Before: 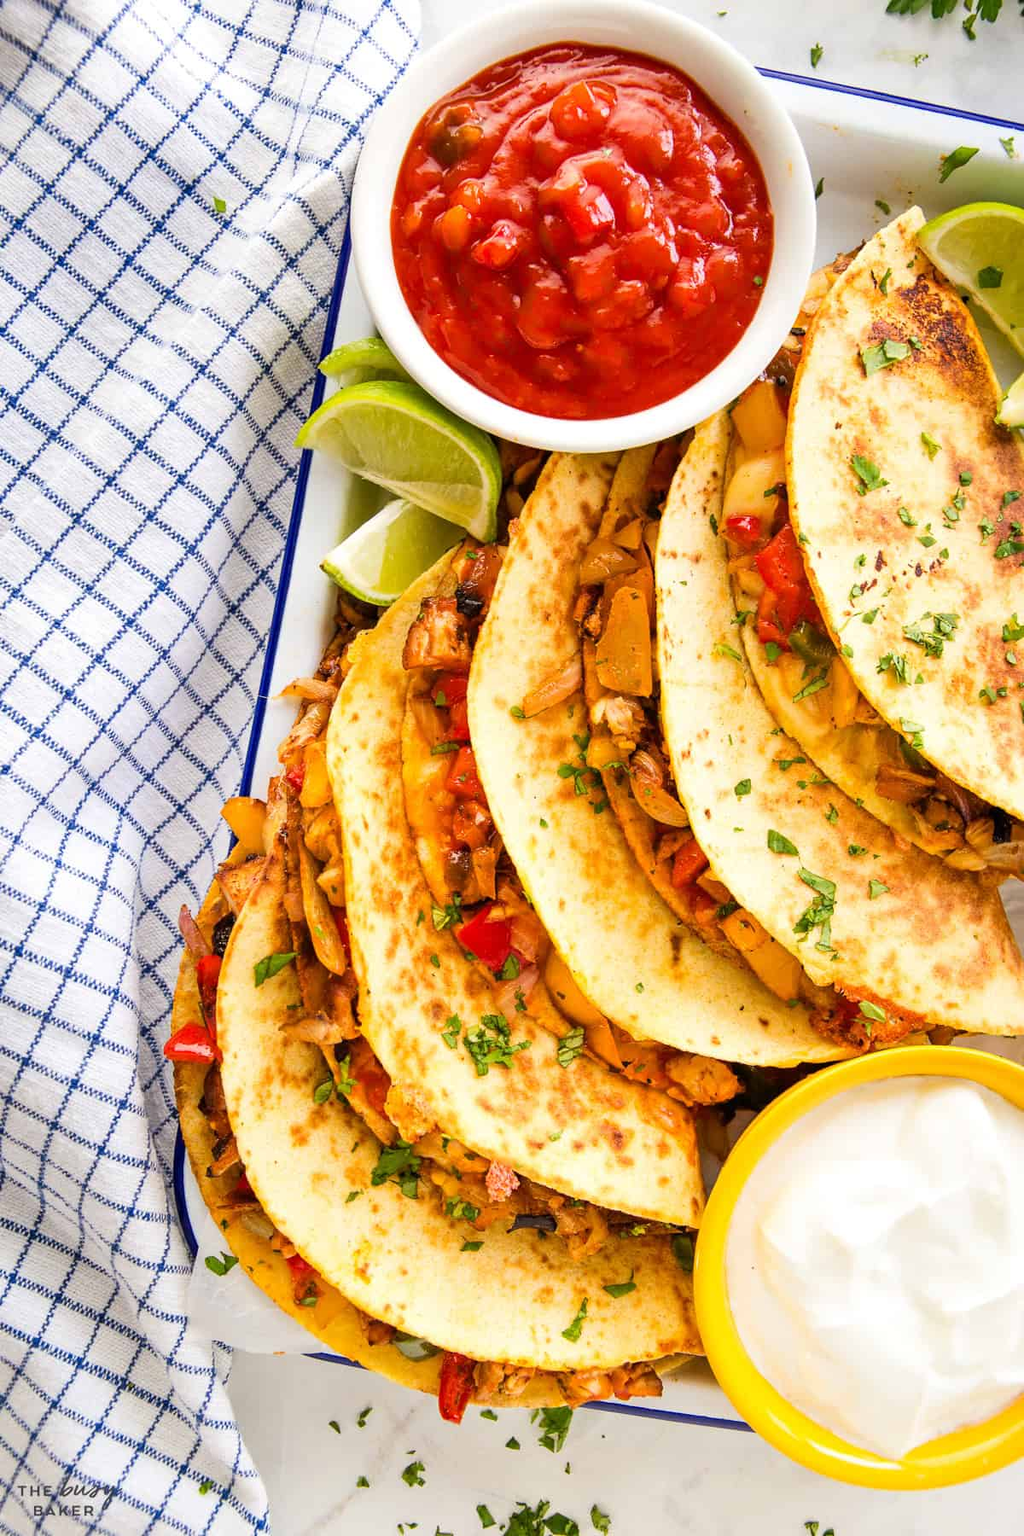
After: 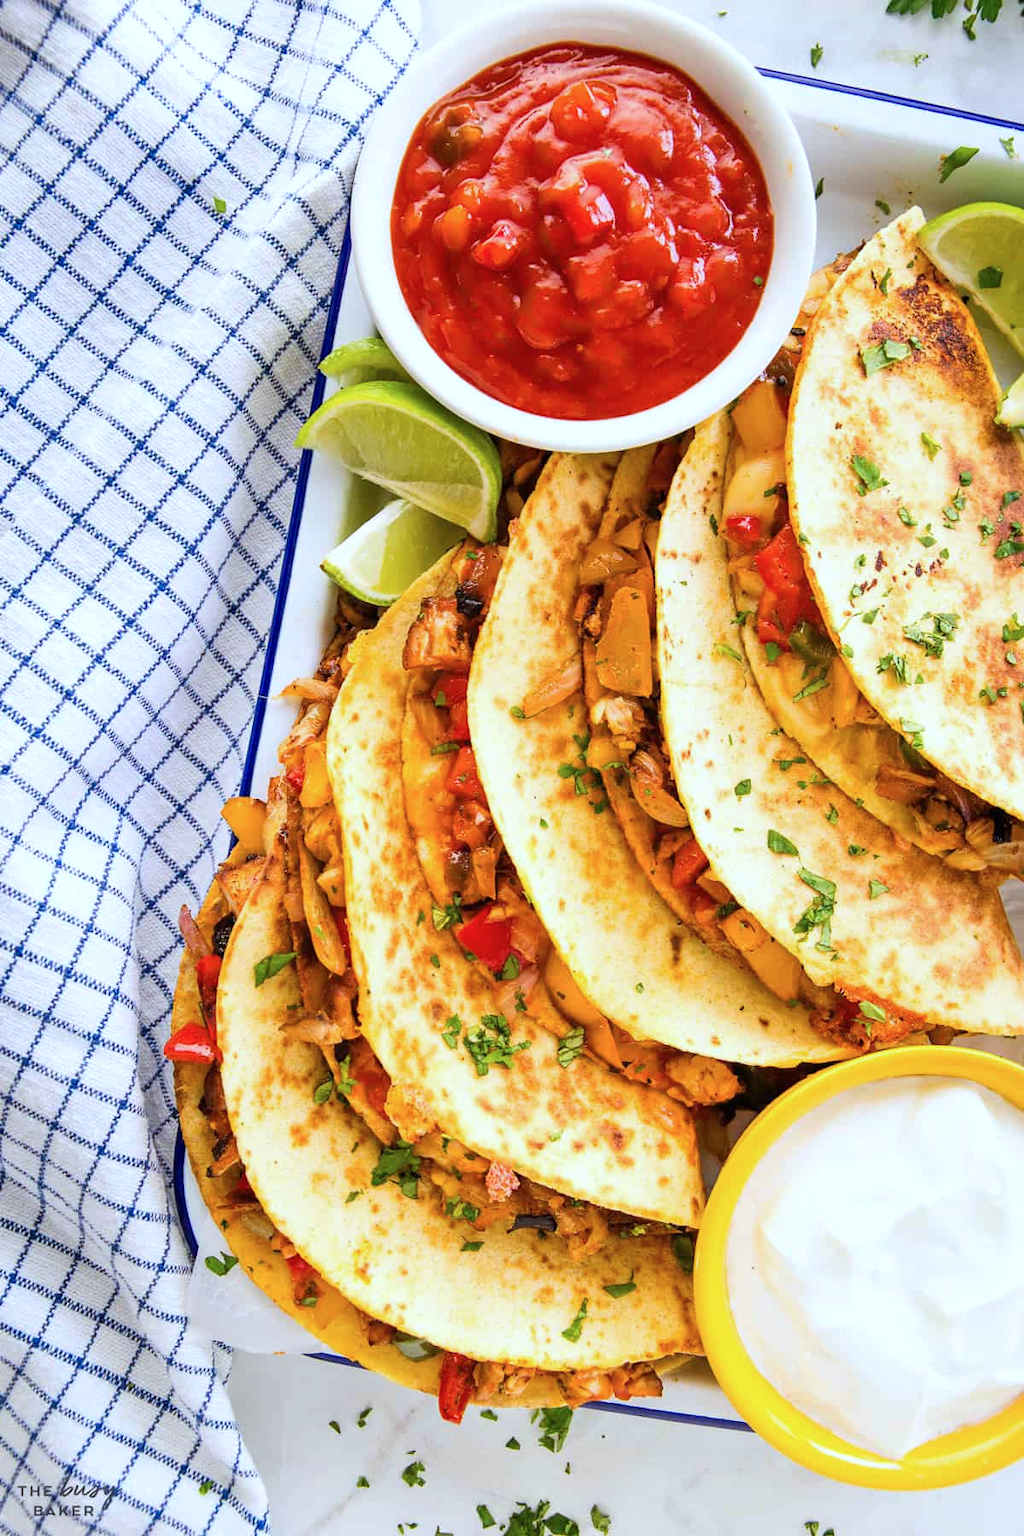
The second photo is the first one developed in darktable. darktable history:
color calibration: x 0.37, y 0.382, temperature 4312.36 K
